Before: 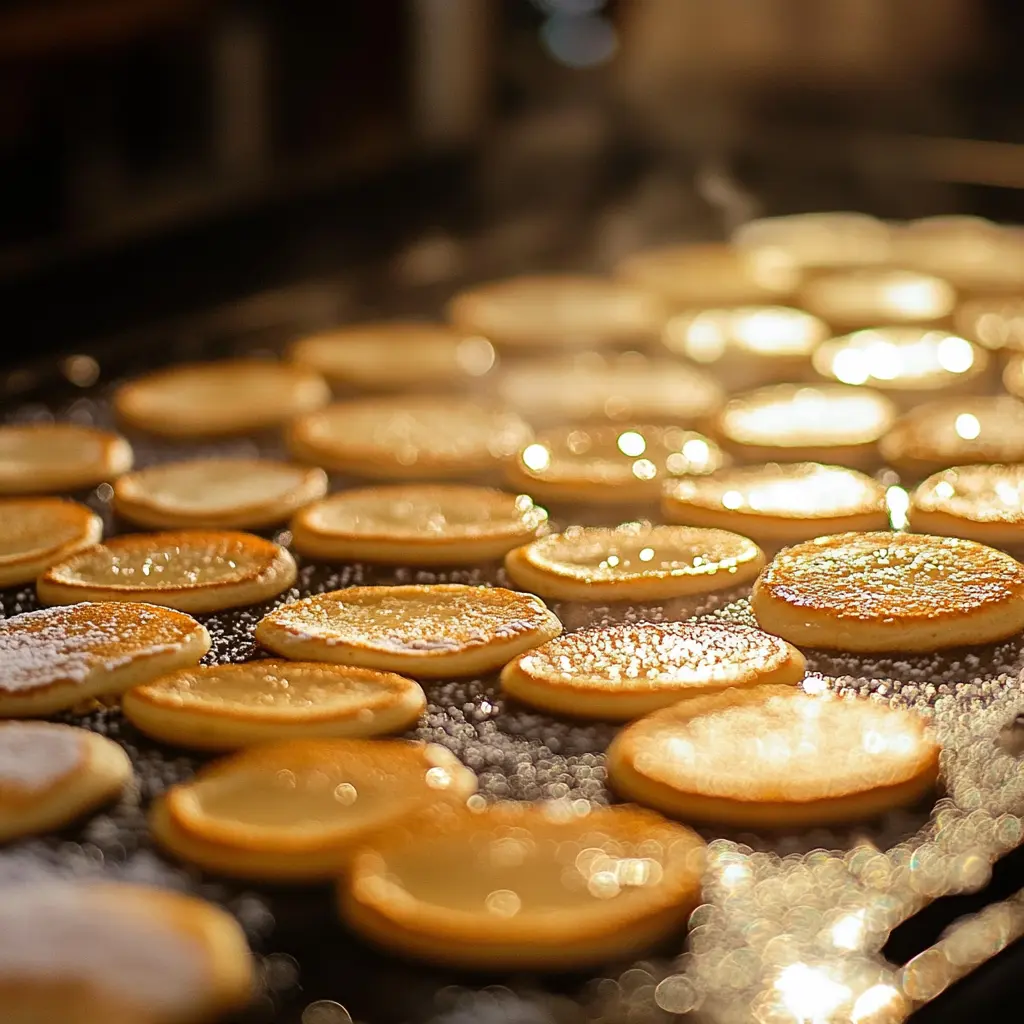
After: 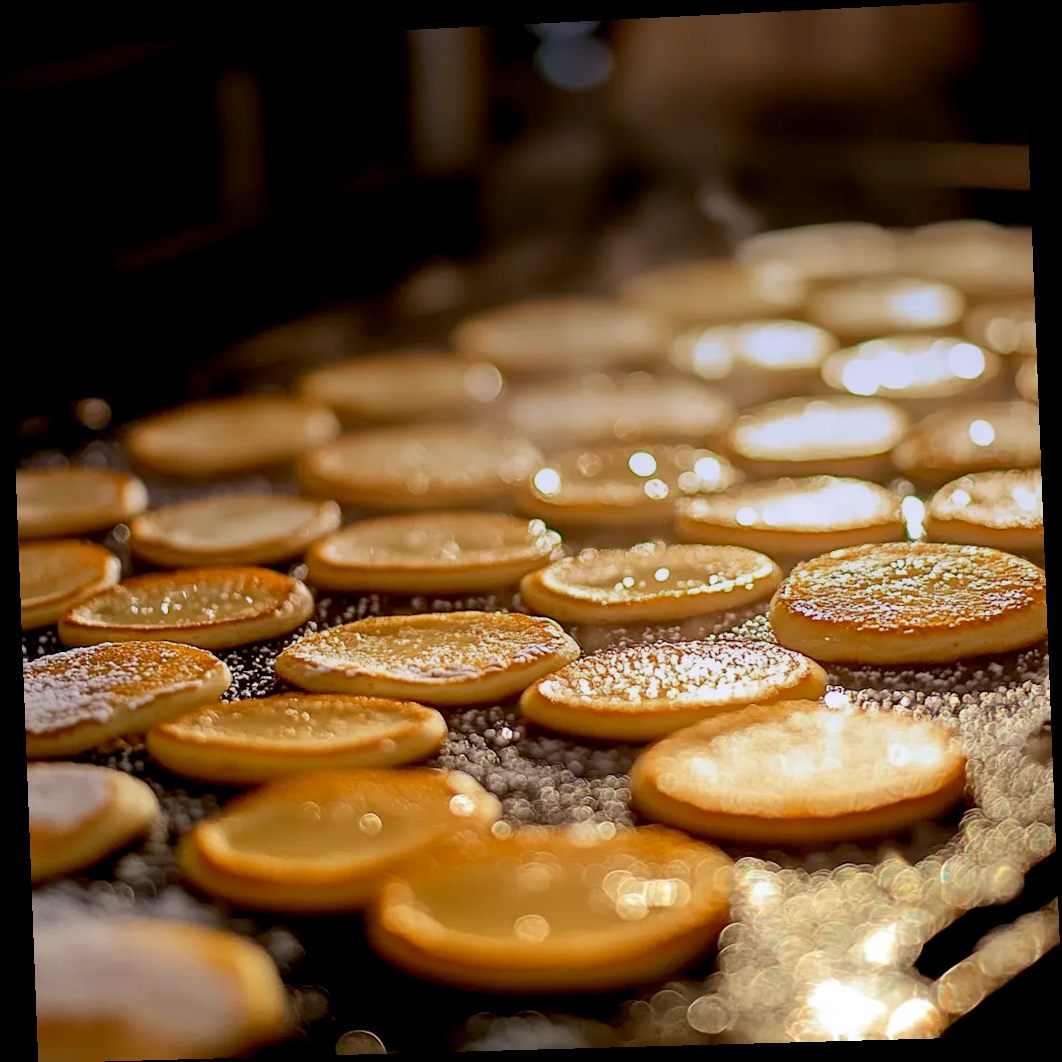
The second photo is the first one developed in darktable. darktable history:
exposure: black level correction 0.01, exposure 0.011 EV, compensate highlight preservation false
graduated density: hue 238.83°, saturation 50%
rotate and perspective: rotation -2.22°, lens shift (horizontal) -0.022, automatic cropping off
